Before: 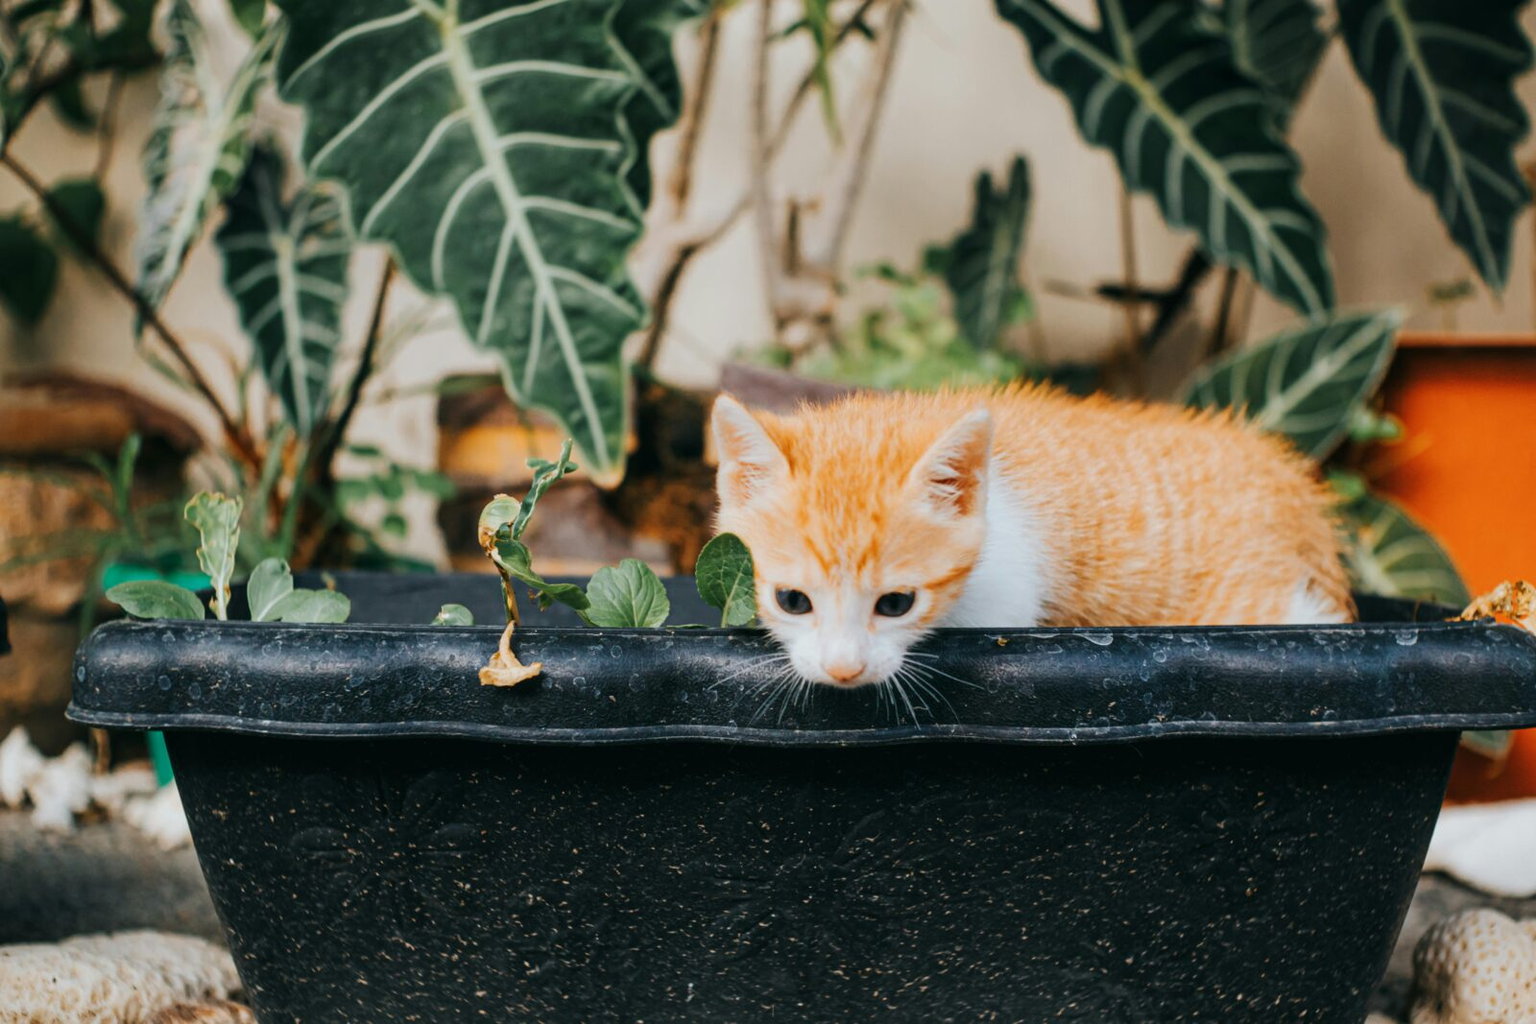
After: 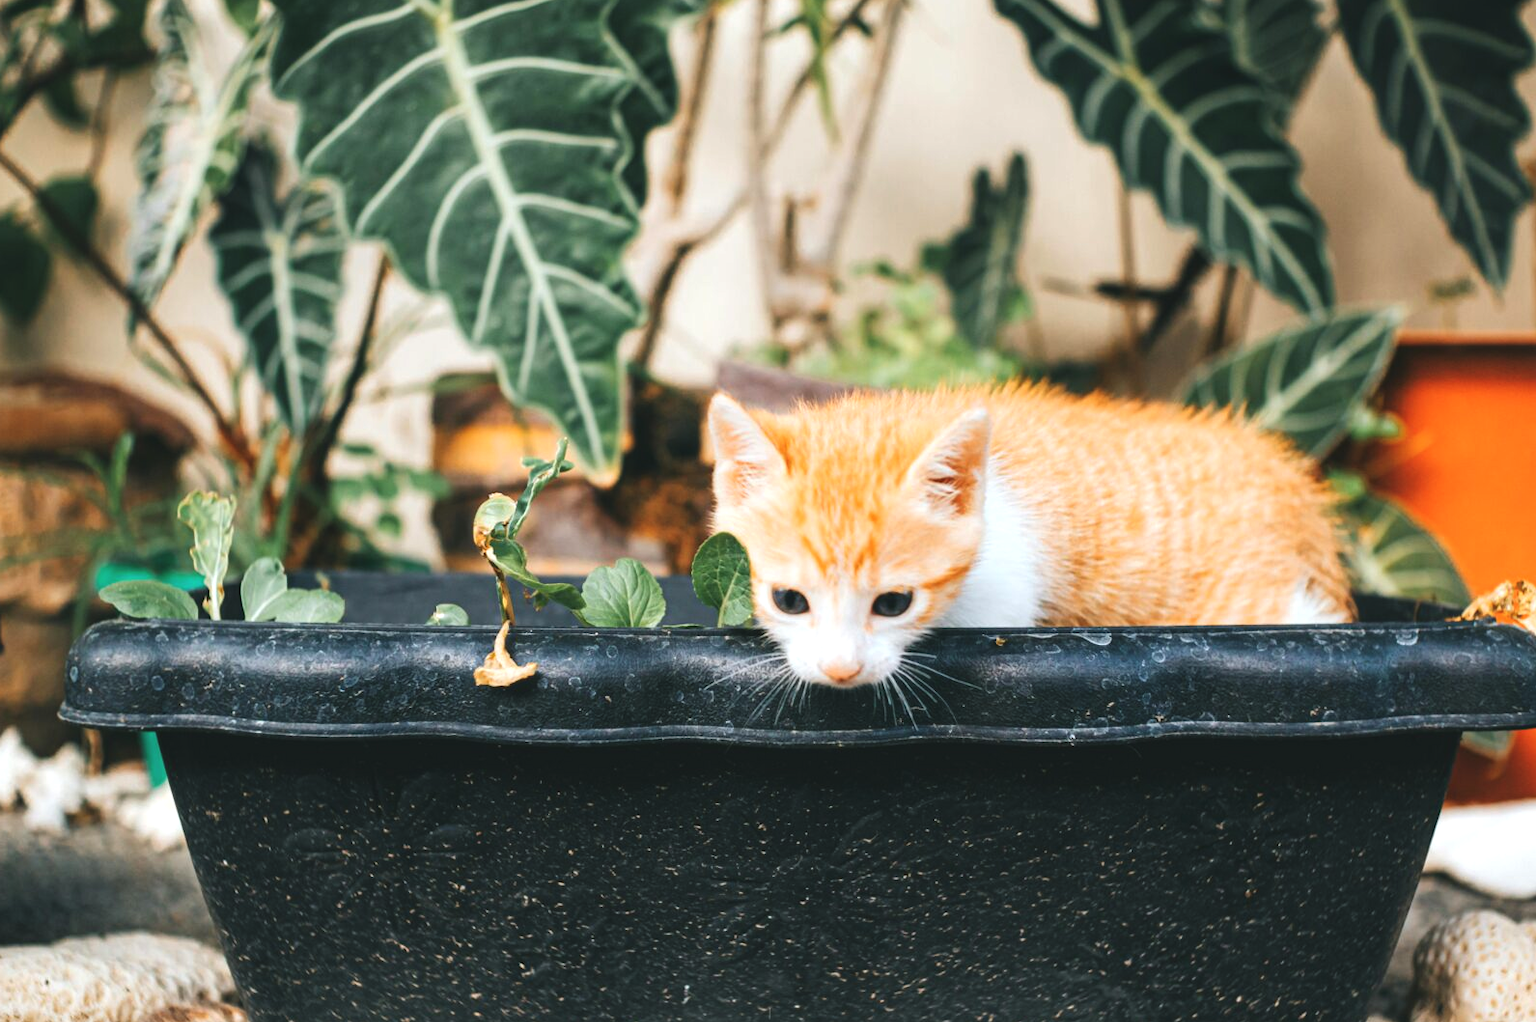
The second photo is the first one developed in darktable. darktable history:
crop and rotate: left 0.558%, top 0.397%, bottom 0.26%
tone equalizer: edges refinement/feathering 500, mask exposure compensation -1.57 EV, preserve details no
exposure: black level correction -0.005, exposure 0.611 EV, compensate exposure bias true, compensate highlight preservation false
